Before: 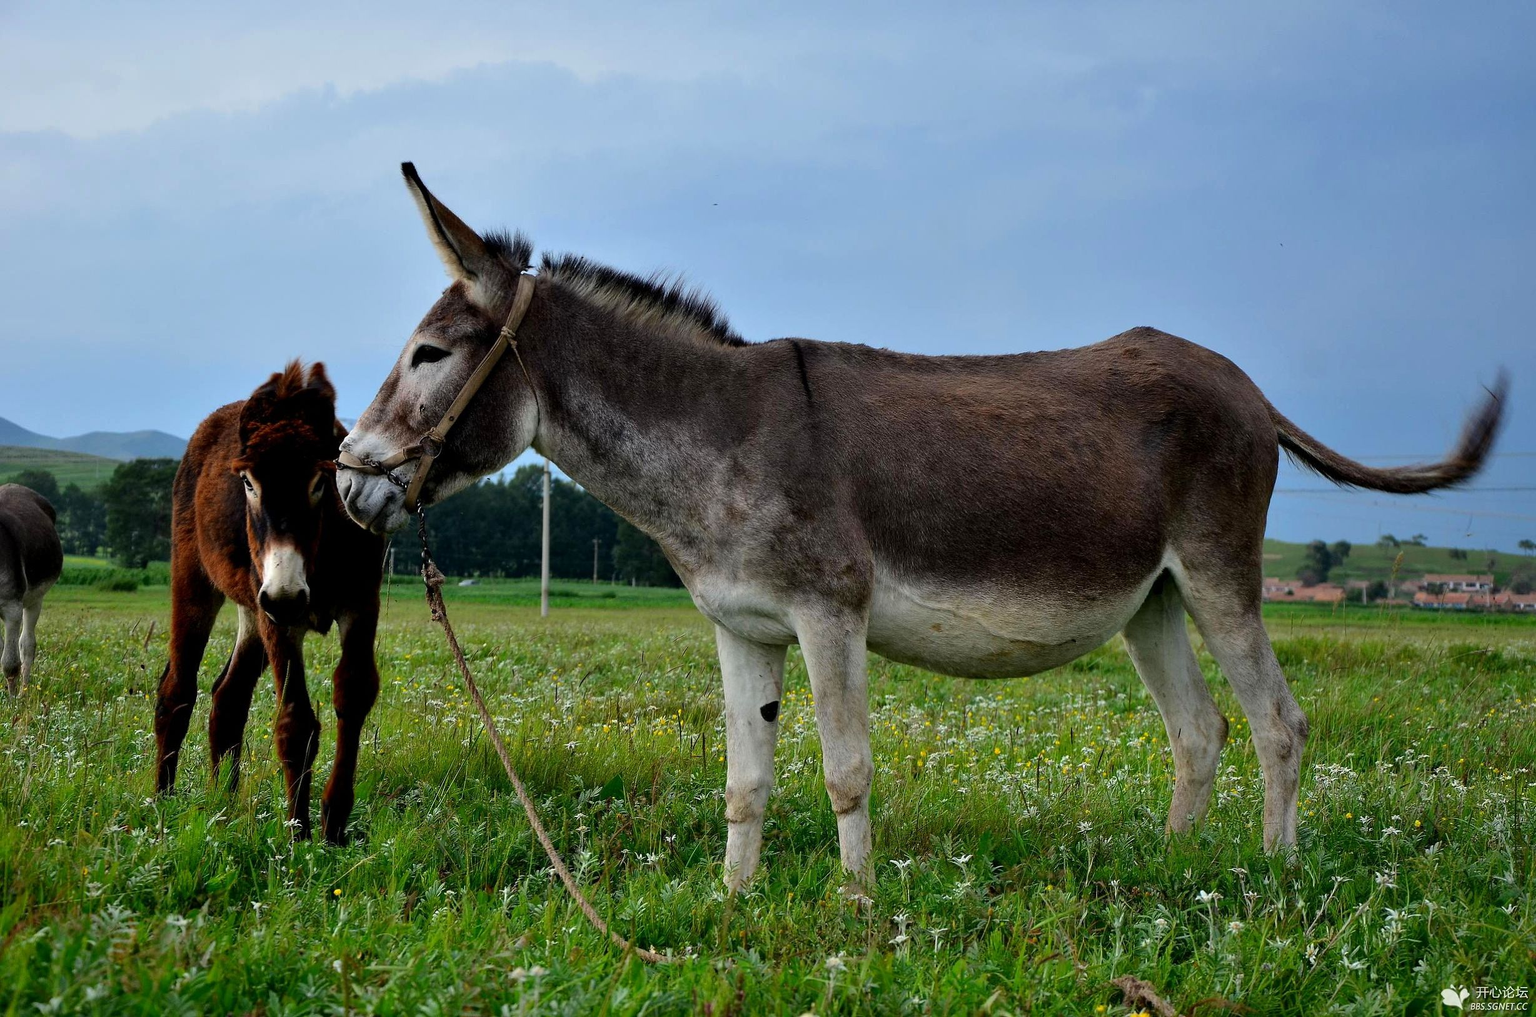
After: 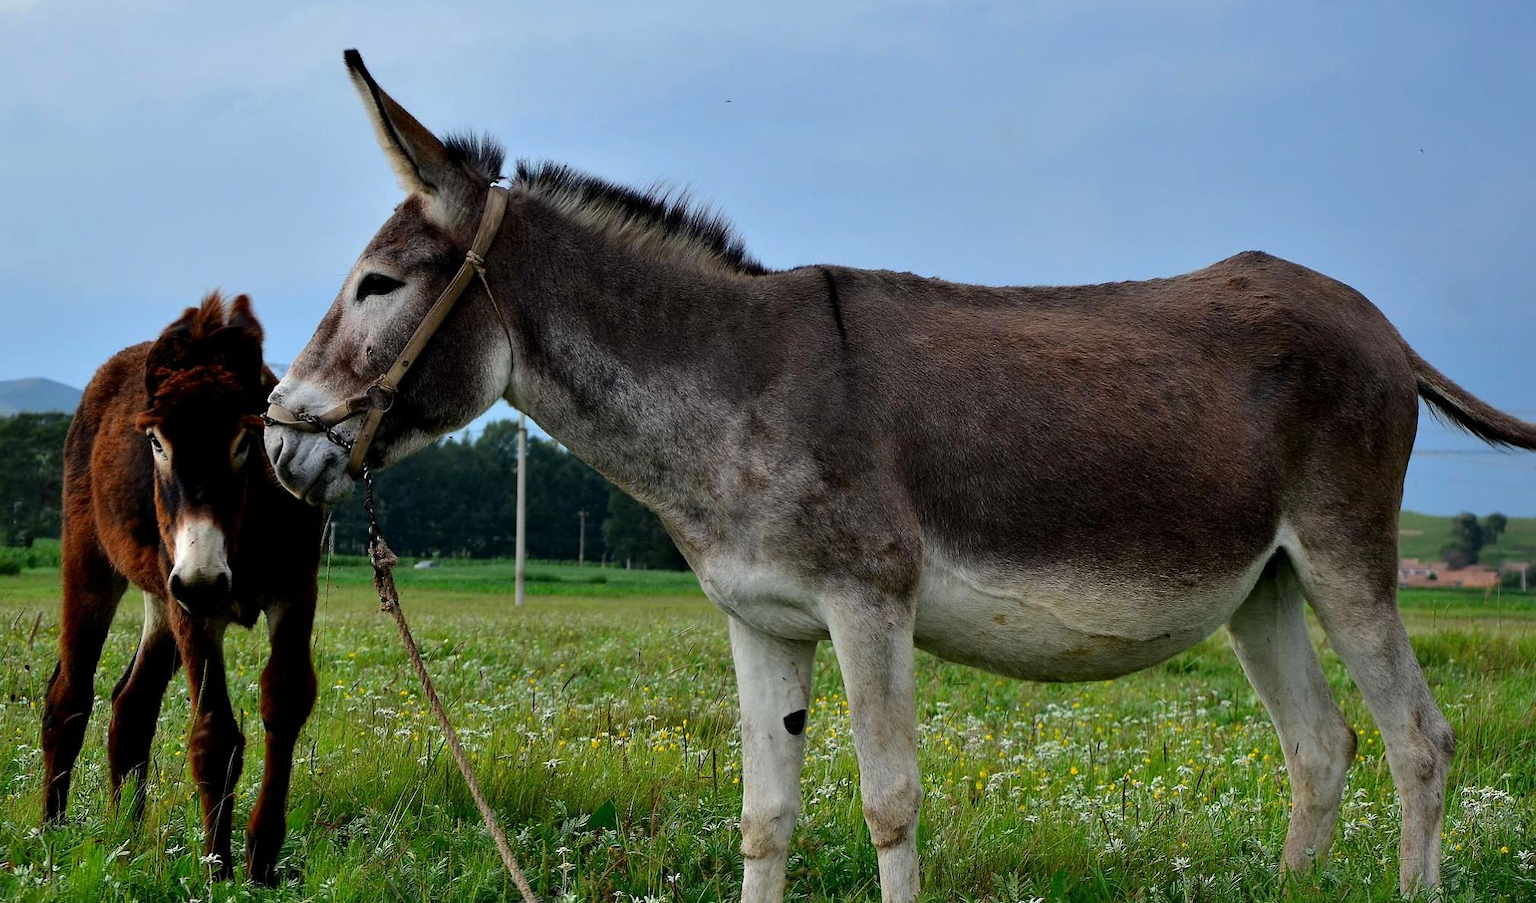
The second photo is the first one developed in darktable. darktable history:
crop: left 7.891%, top 11.993%, right 10.46%, bottom 15.444%
